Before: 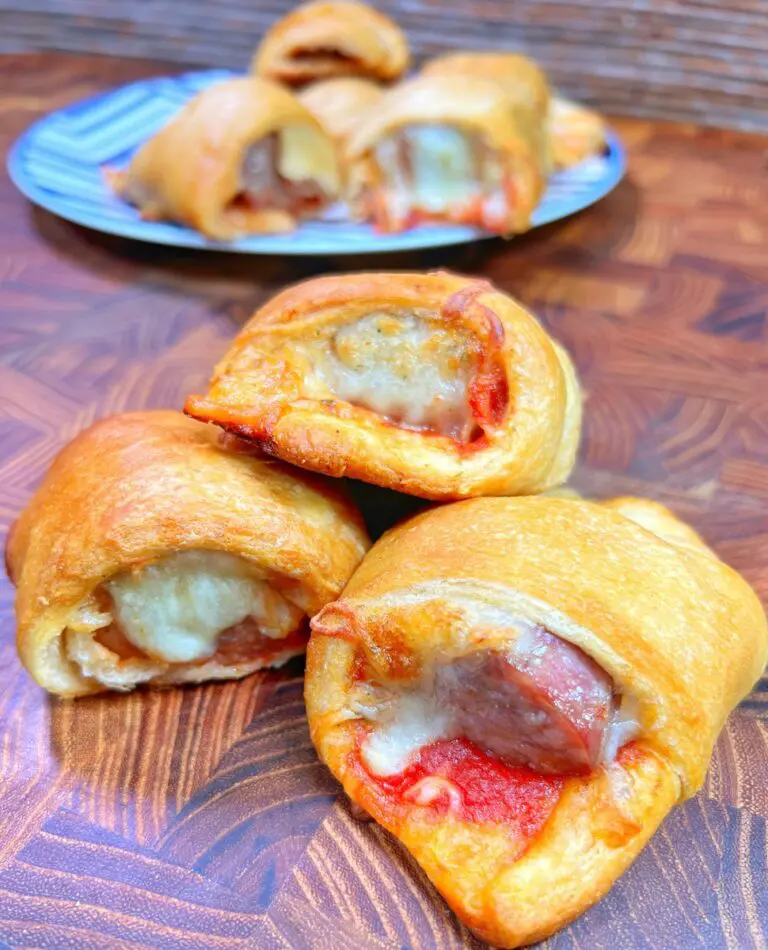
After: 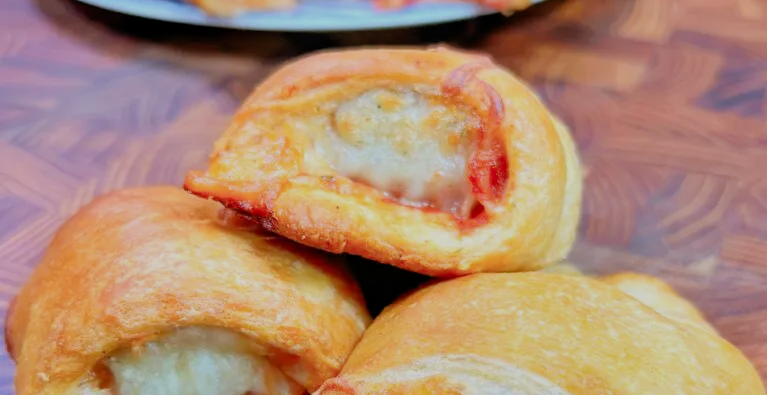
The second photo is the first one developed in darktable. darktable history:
crop and rotate: top 23.774%, bottom 34.543%
shadows and highlights: shadows 52.51, soften with gaussian
tone equalizer: -8 EV -0.431 EV, -7 EV -0.421 EV, -6 EV -0.369 EV, -5 EV -0.229 EV, -3 EV 0.201 EV, -2 EV 0.322 EV, -1 EV 0.386 EV, +0 EV 0.427 EV
filmic rgb: black relative exposure -8.76 EV, white relative exposure 4.97 EV, target black luminance 0%, hardness 3.78, latitude 65.71%, contrast 0.825, shadows ↔ highlights balance 19.53%
